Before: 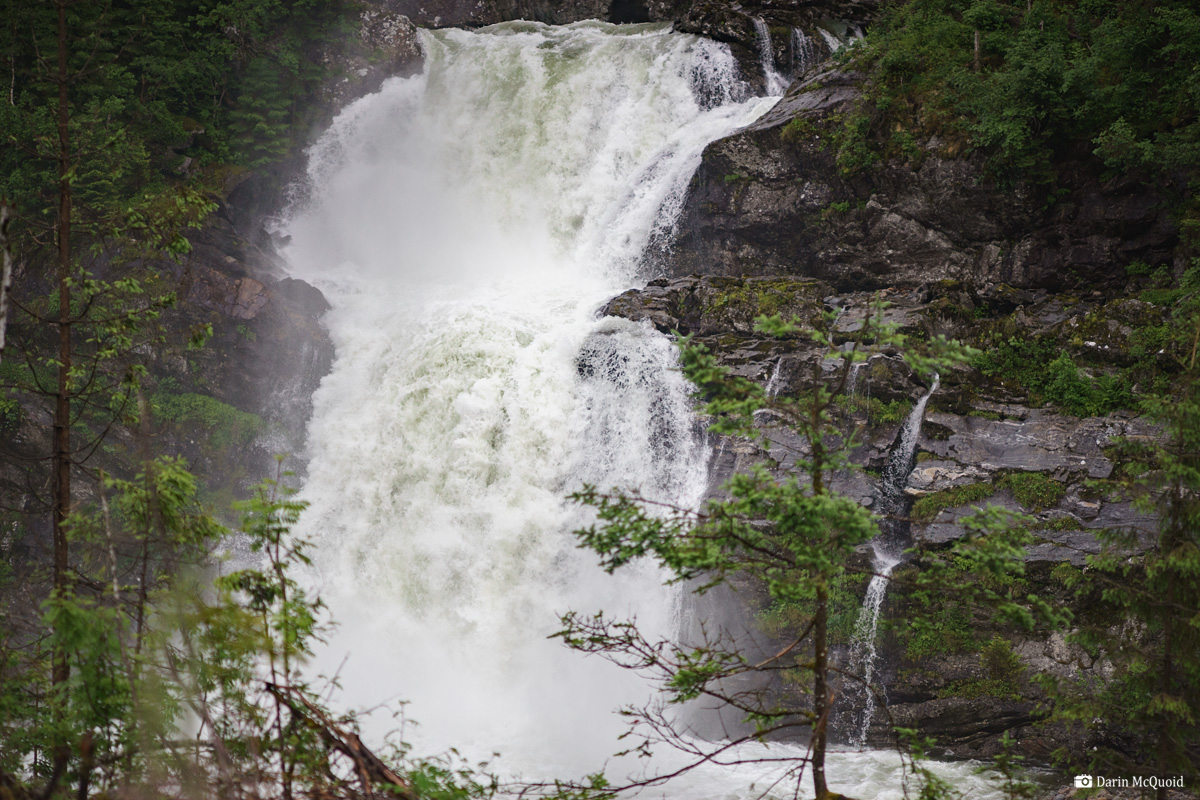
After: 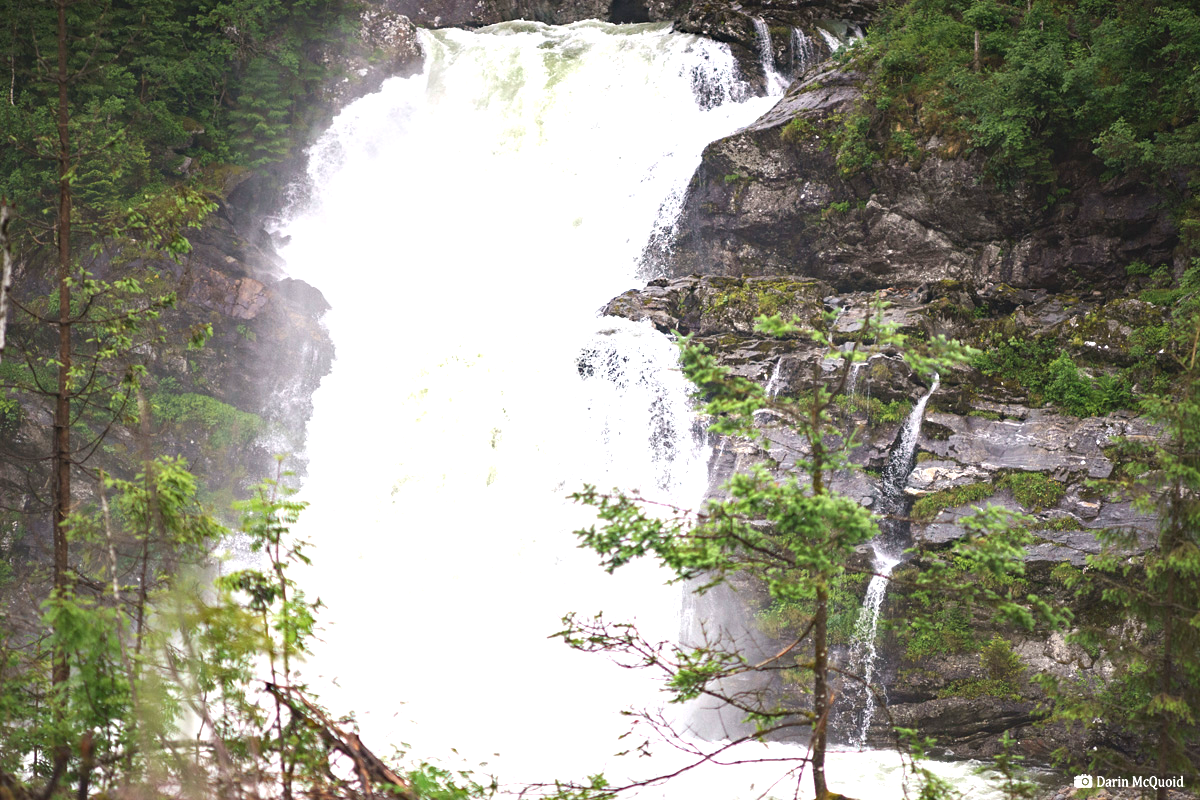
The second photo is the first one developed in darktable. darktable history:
exposure: black level correction 0, exposure 1.407 EV, compensate highlight preservation false
